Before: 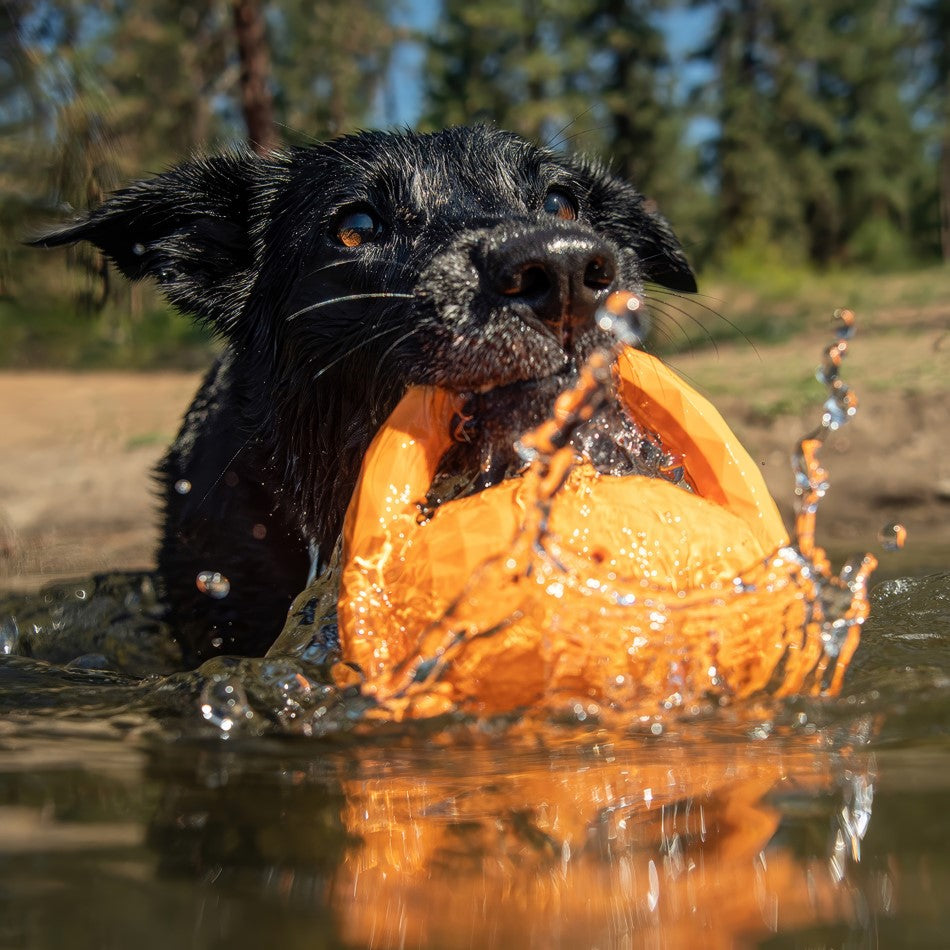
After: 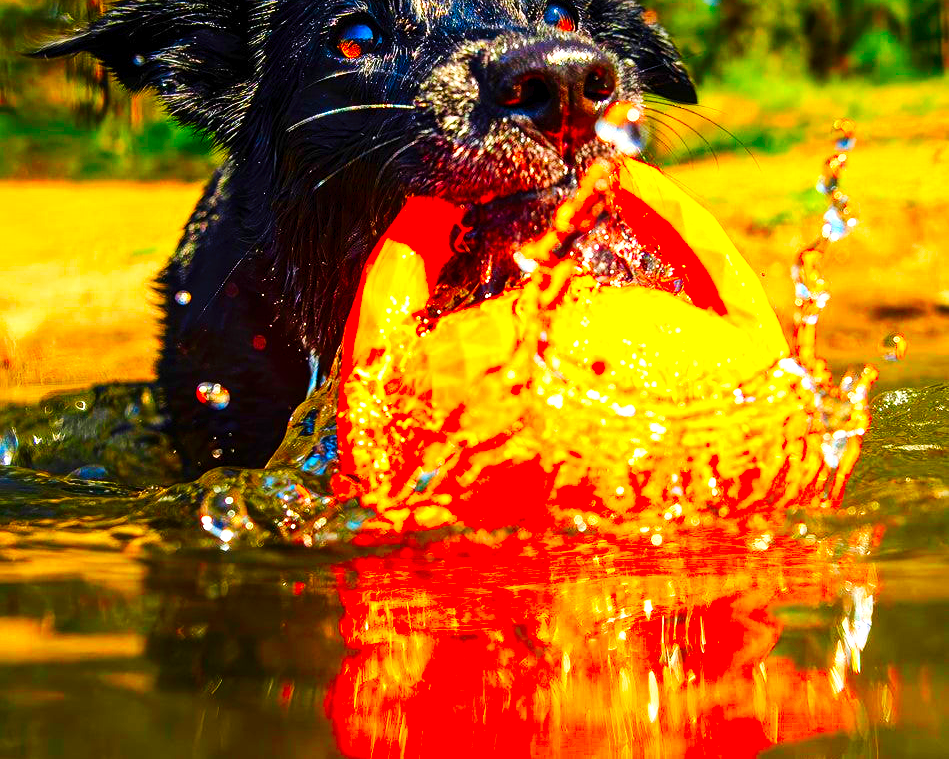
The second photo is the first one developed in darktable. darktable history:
exposure: black level correction 0.001, exposure 1.117 EV, compensate highlight preservation false
tone curve: curves: ch0 [(0, 0) (0.003, 0.009) (0.011, 0.013) (0.025, 0.019) (0.044, 0.029) (0.069, 0.04) (0.1, 0.053) (0.136, 0.08) (0.177, 0.114) (0.224, 0.151) (0.277, 0.207) (0.335, 0.267) (0.399, 0.35) (0.468, 0.442) (0.543, 0.545) (0.623, 0.656) (0.709, 0.752) (0.801, 0.843) (0.898, 0.932) (1, 1)], preserve colors none
crop and rotate: top 20.03%
contrast brightness saturation: contrast 0.095, brightness 0.011, saturation 0.023
sharpen: amount 0.212
color correction: highlights b* -0.045, saturation 2.99
color balance rgb: perceptual saturation grading › global saturation 0.694%, perceptual brilliance grading › global brilliance 2.823%, global vibrance 20%
